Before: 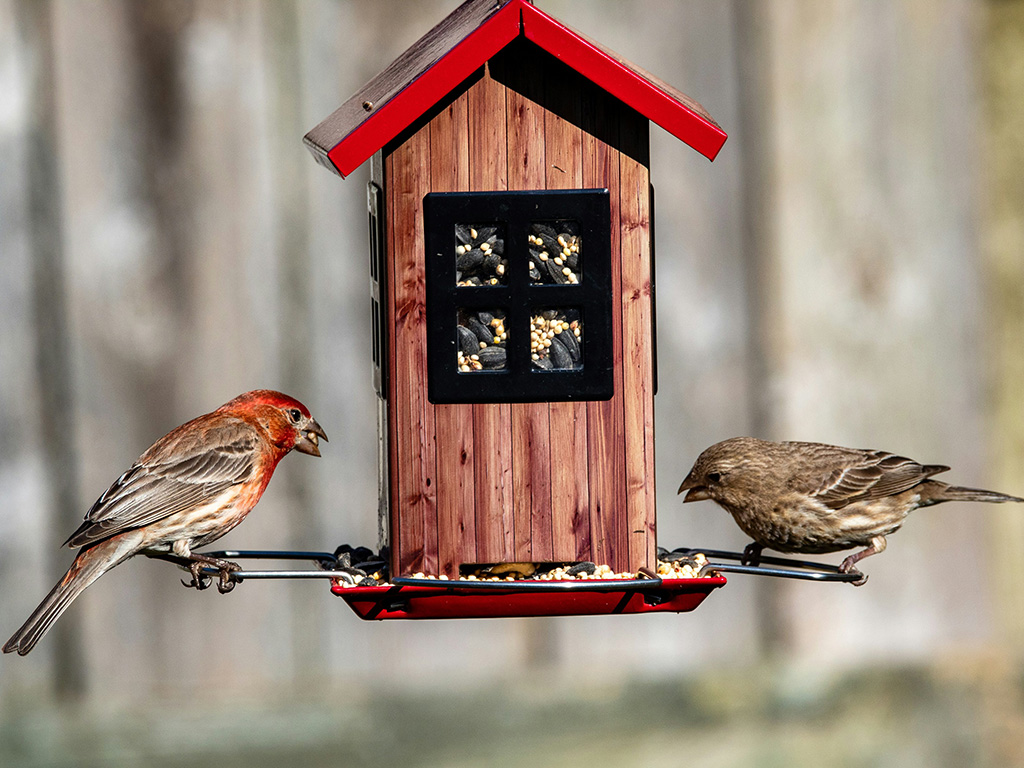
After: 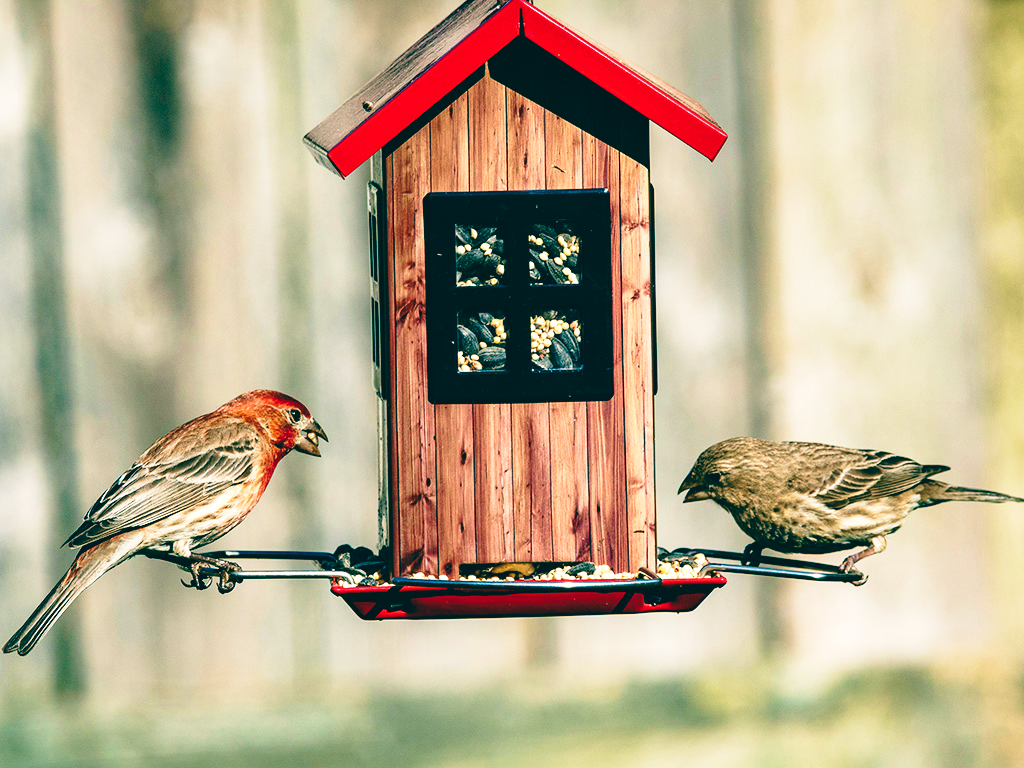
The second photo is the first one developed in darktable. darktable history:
color balance: lift [1.005, 0.99, 1.007, 1.01], gamma [1, 0.979, 1.011, 1.021], gain [0.923, 1.098, 1.025, 0.902], input saturation 90.45%, contrast 7.73%, output saturation 105.91%
fill light: on, module defaults
base curve: curves: ch0 [(0, 0) (0.028, 0.03) (0.121, 0.232) (0.46, 0.748) (0.859, 0.968) (1, 1)], preserve colors none
velvia: strength 40%
